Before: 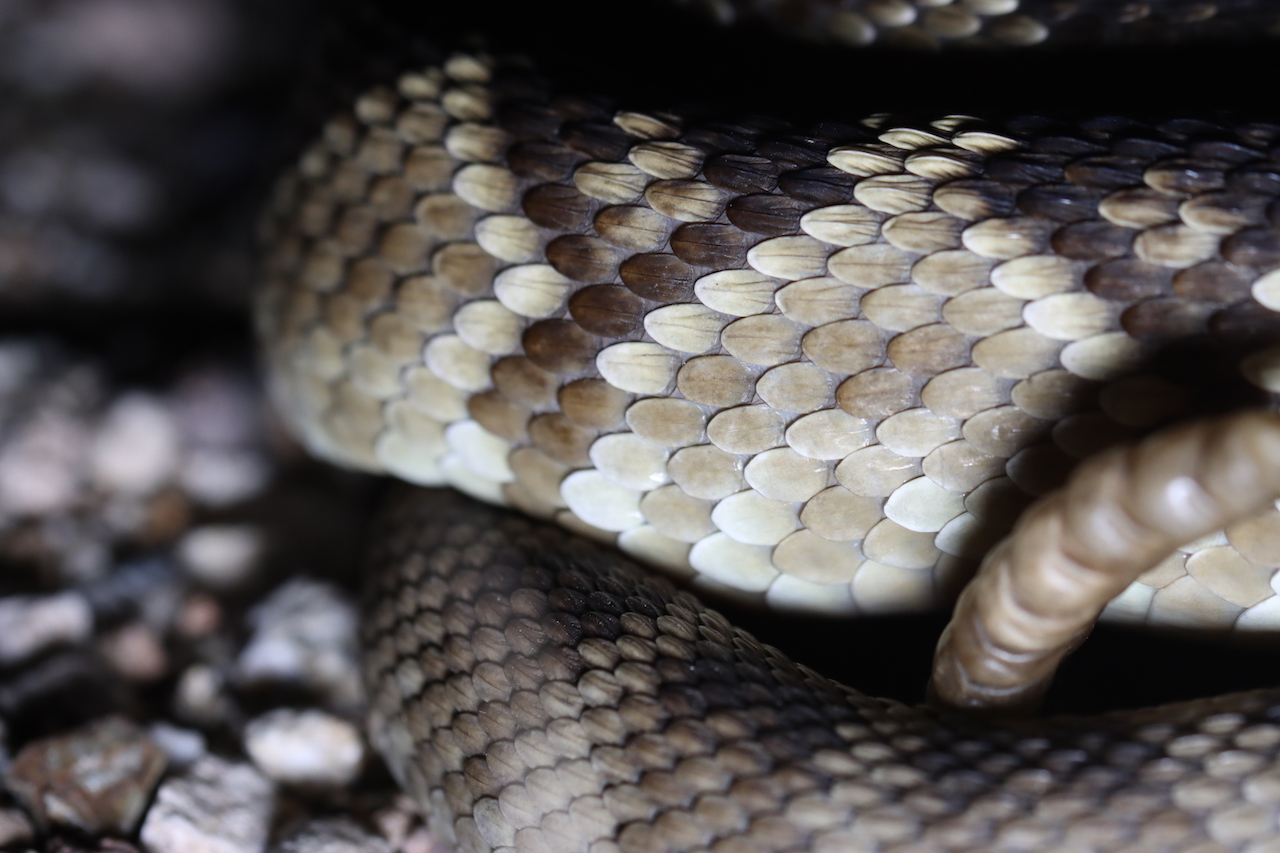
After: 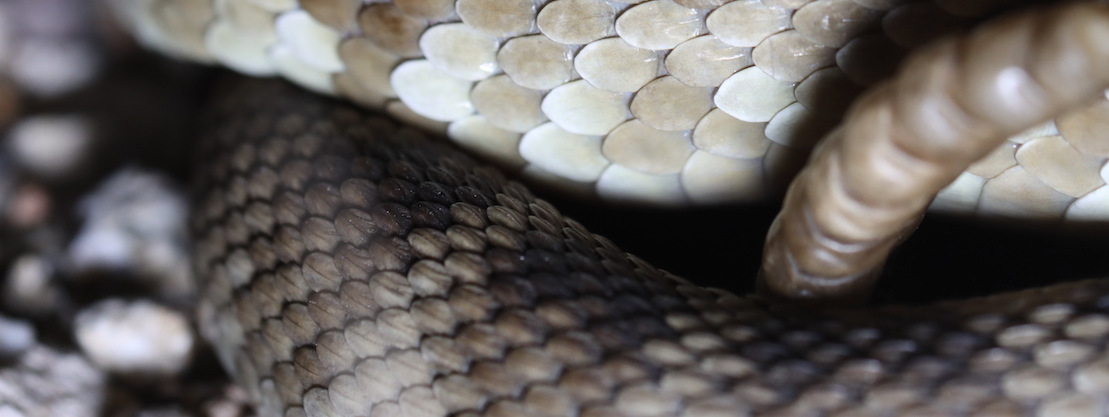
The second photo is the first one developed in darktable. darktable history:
crop and rotate: left 13.306%, top 48.129%, bottom 2.928%
fill light: on, module defaults
